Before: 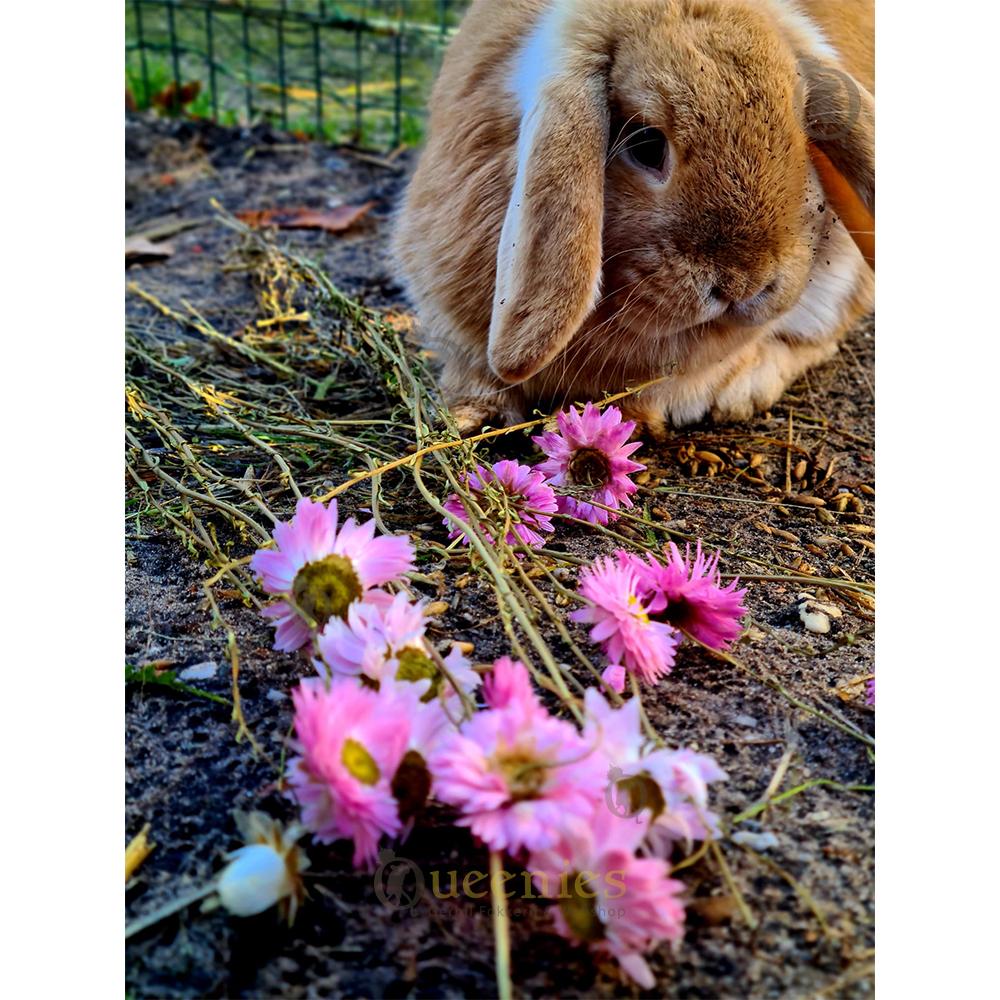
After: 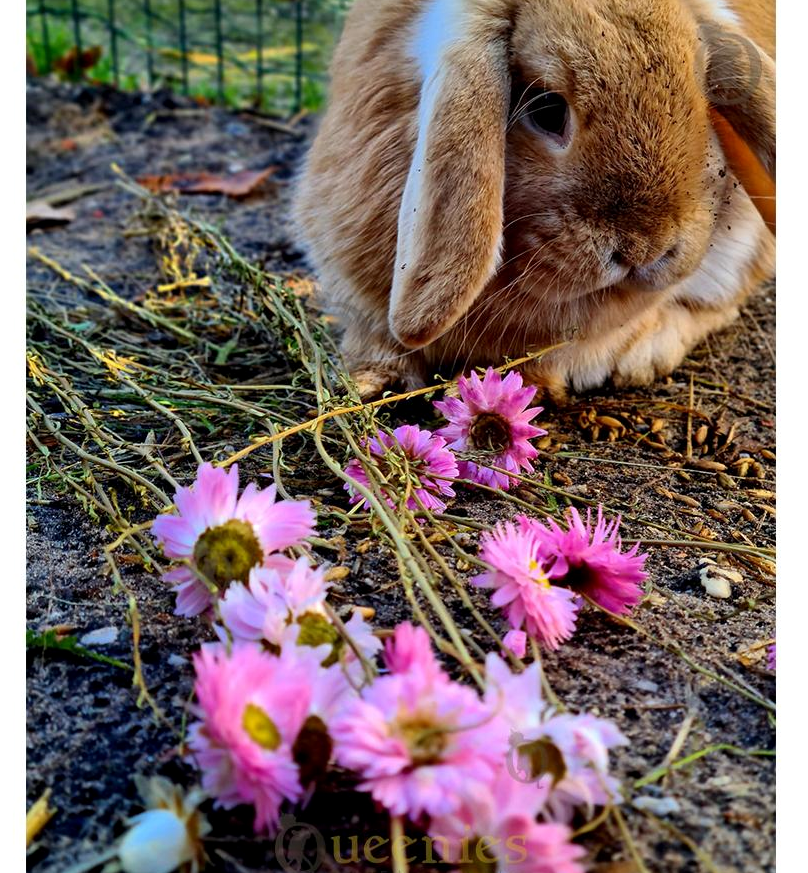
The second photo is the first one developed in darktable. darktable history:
exposure: black level correction 0.001, exposure 0.017 EV, compensate highlight preservation false
crop: left 9.928%, top 3.566%, right 9.186%, bottom 9.129%
